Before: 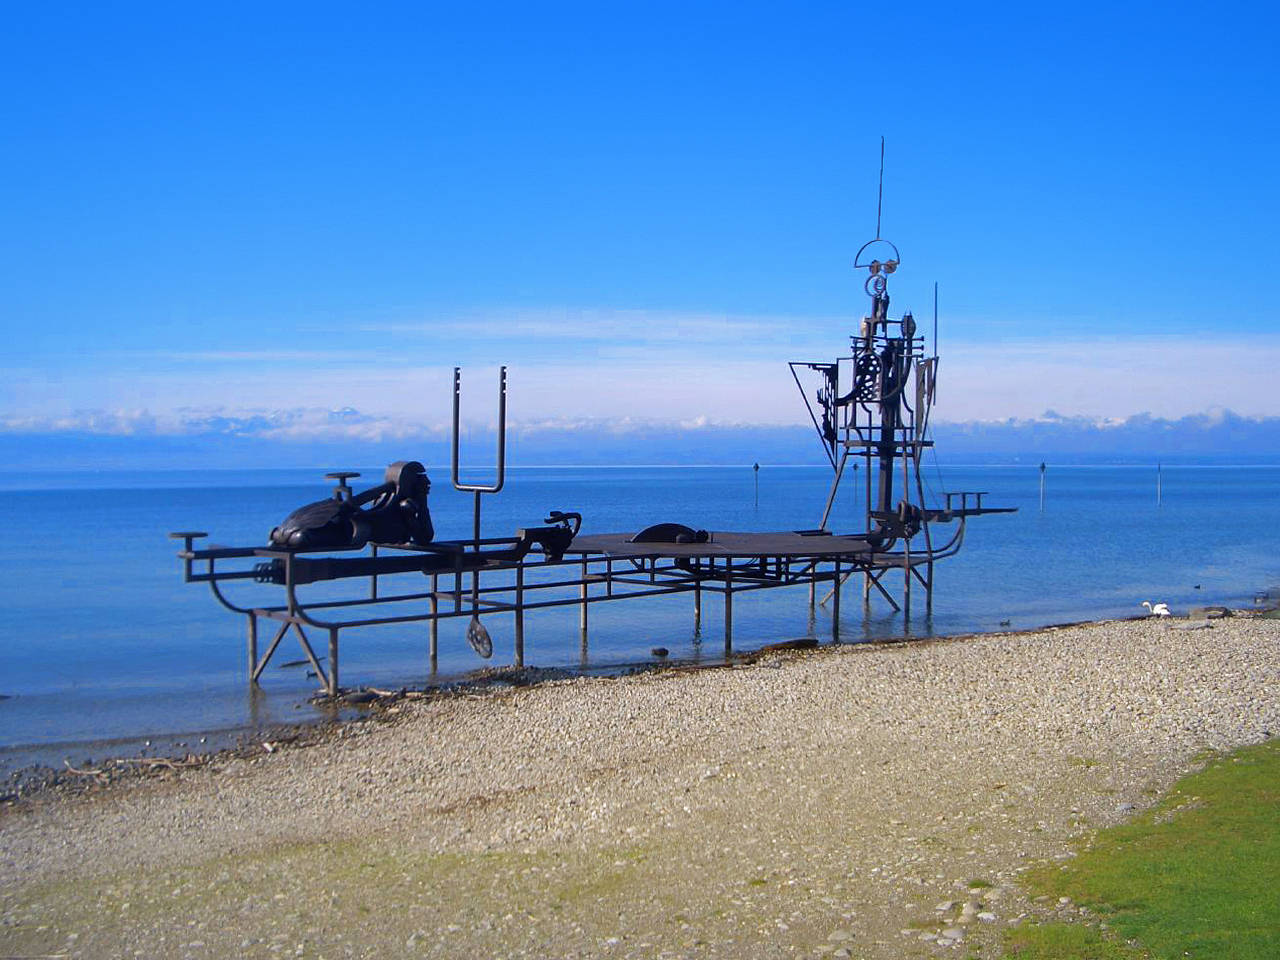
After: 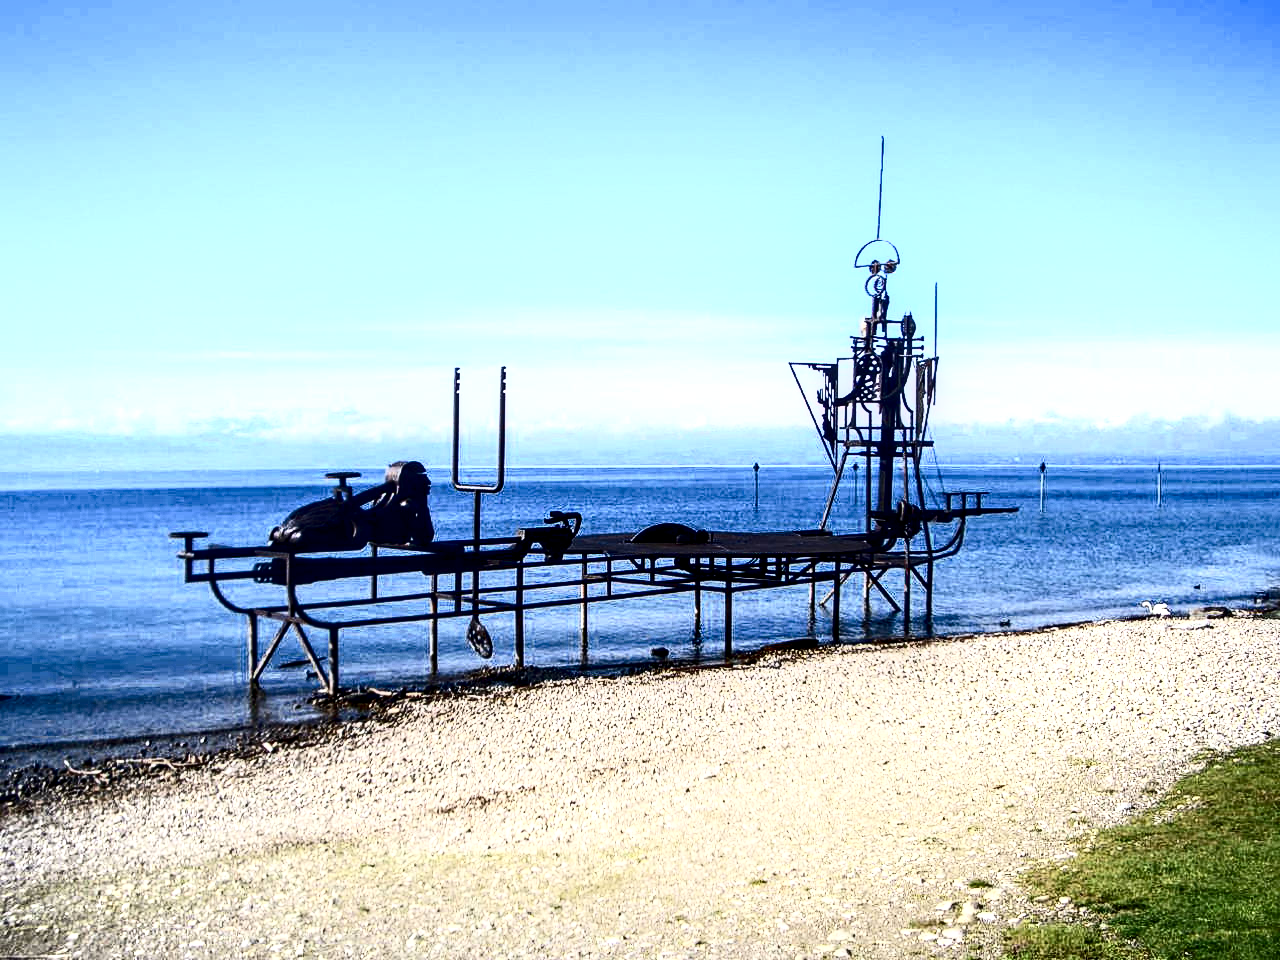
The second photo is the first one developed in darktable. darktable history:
shadows and highlights: shadows -23.08, highlights 46.15, soften with gaussian
contrast brightness saturation: contrast 0.93, brightness 0.2
local contrast: highlights 60%, shadows 60%, detail 160%
